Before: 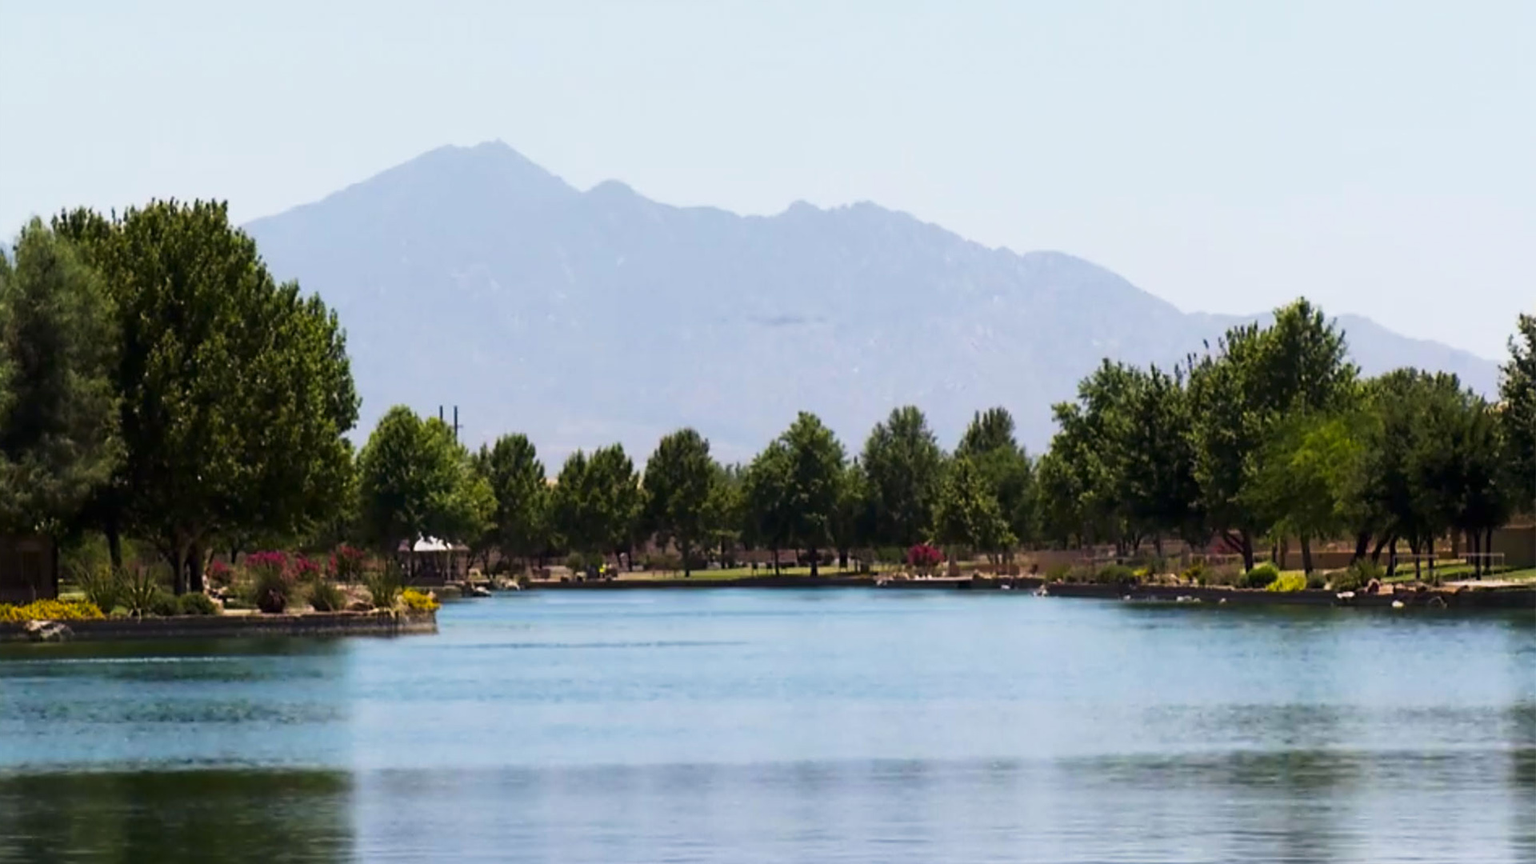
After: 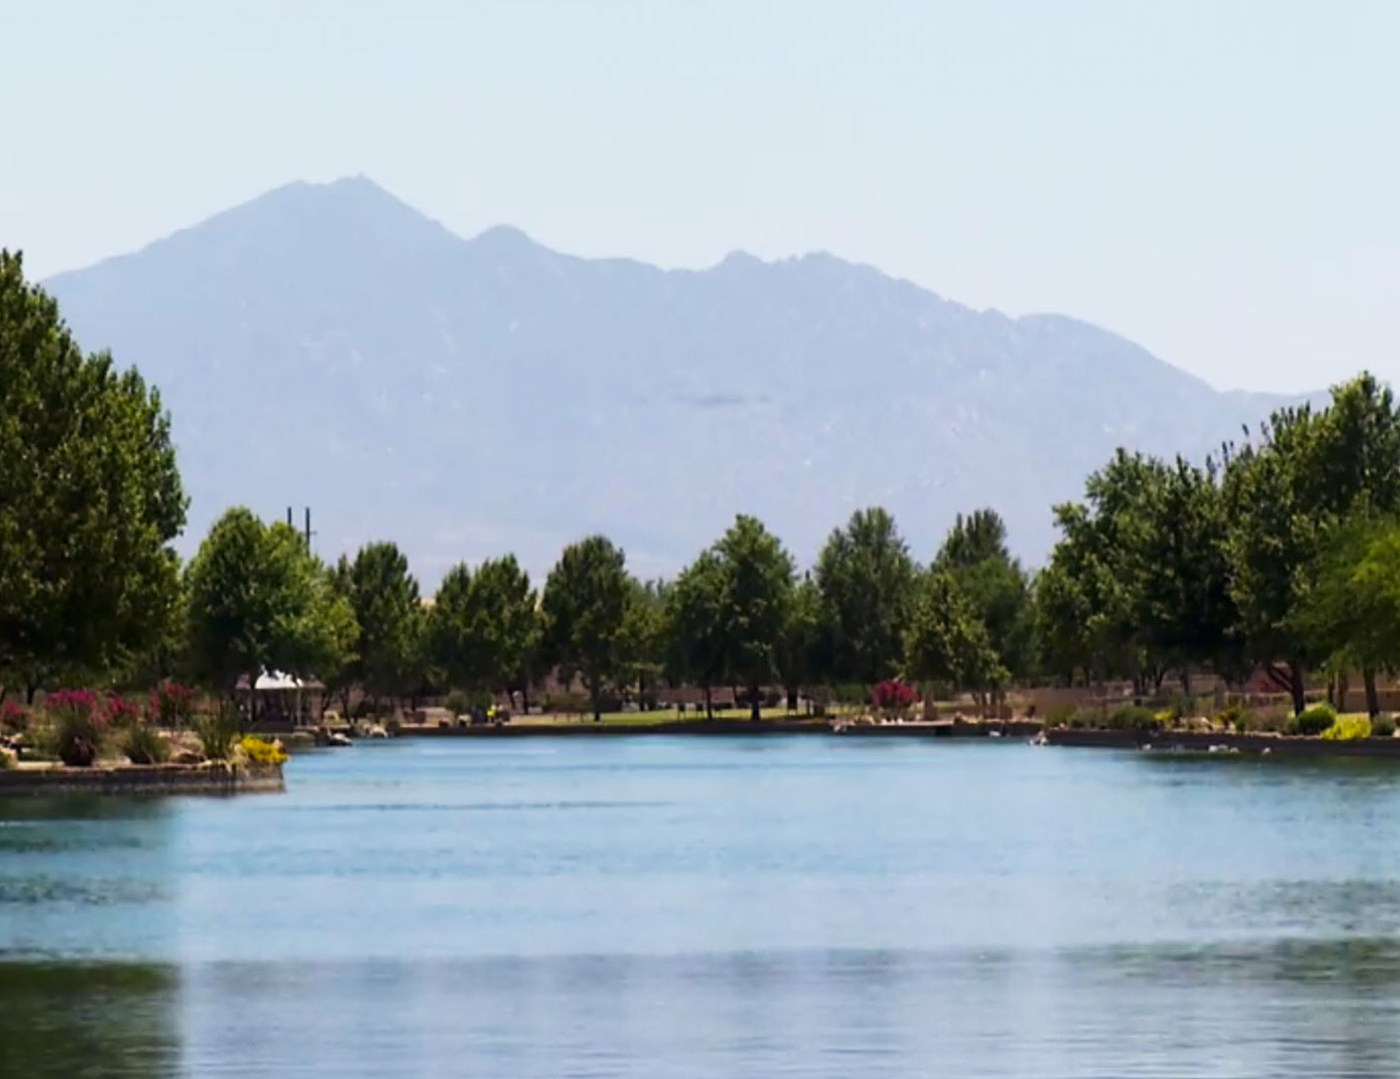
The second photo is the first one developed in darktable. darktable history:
crop: left 13.679%, right 13.402%
